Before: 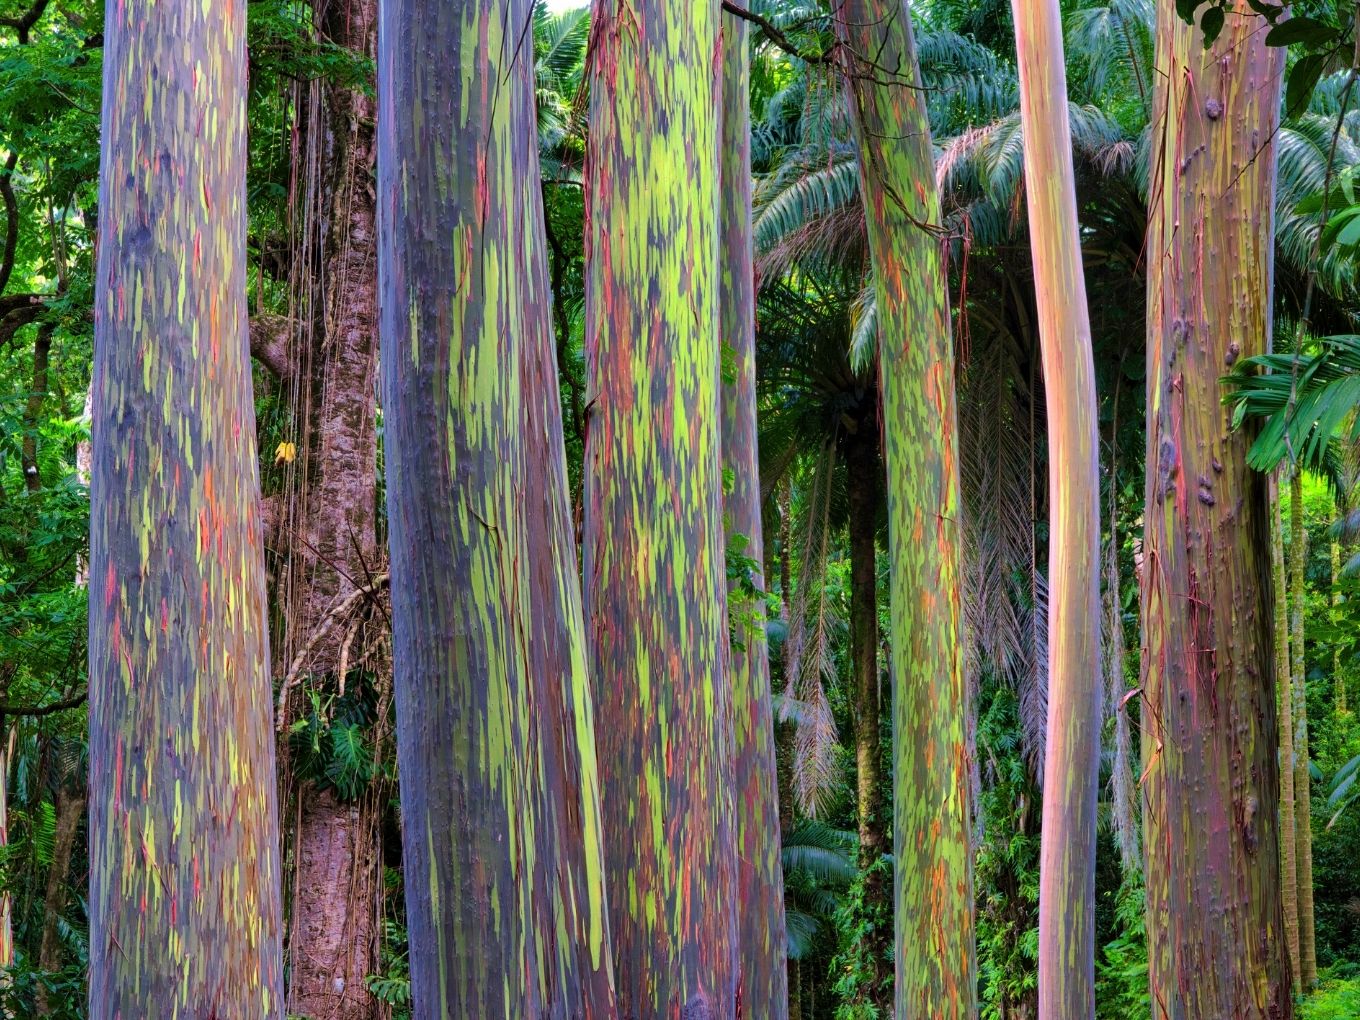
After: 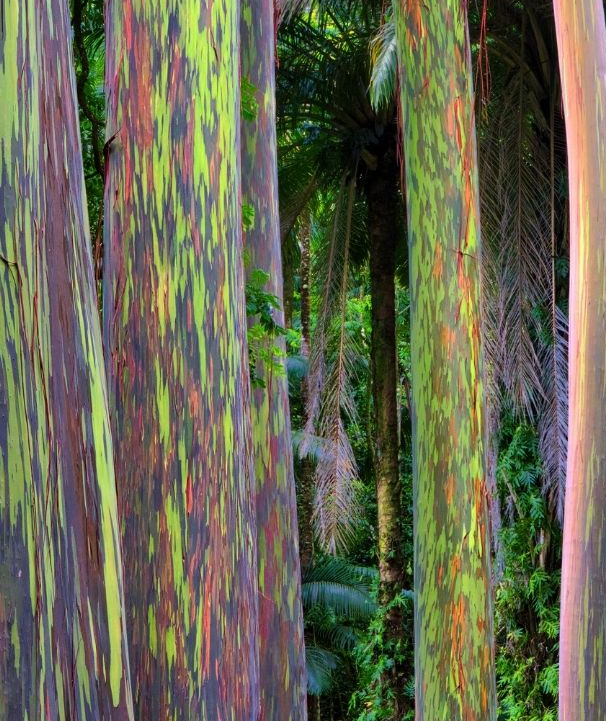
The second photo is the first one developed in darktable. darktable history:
crop: left 35.357%, top 25.898%, right 20.048%, bottom 3.381%
